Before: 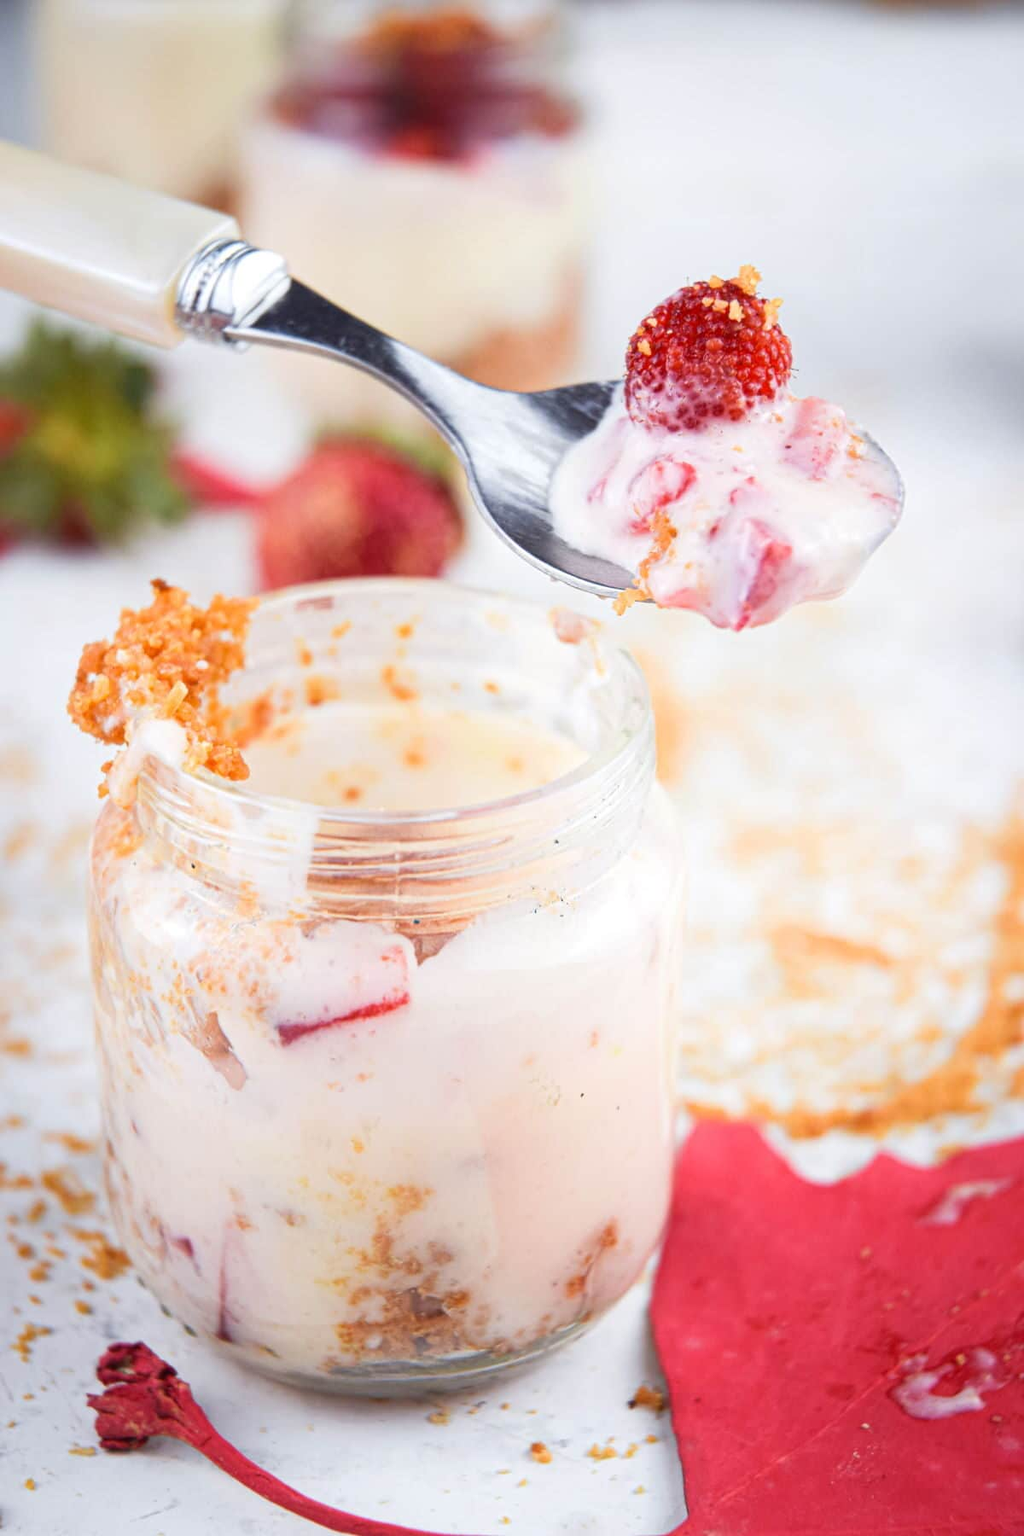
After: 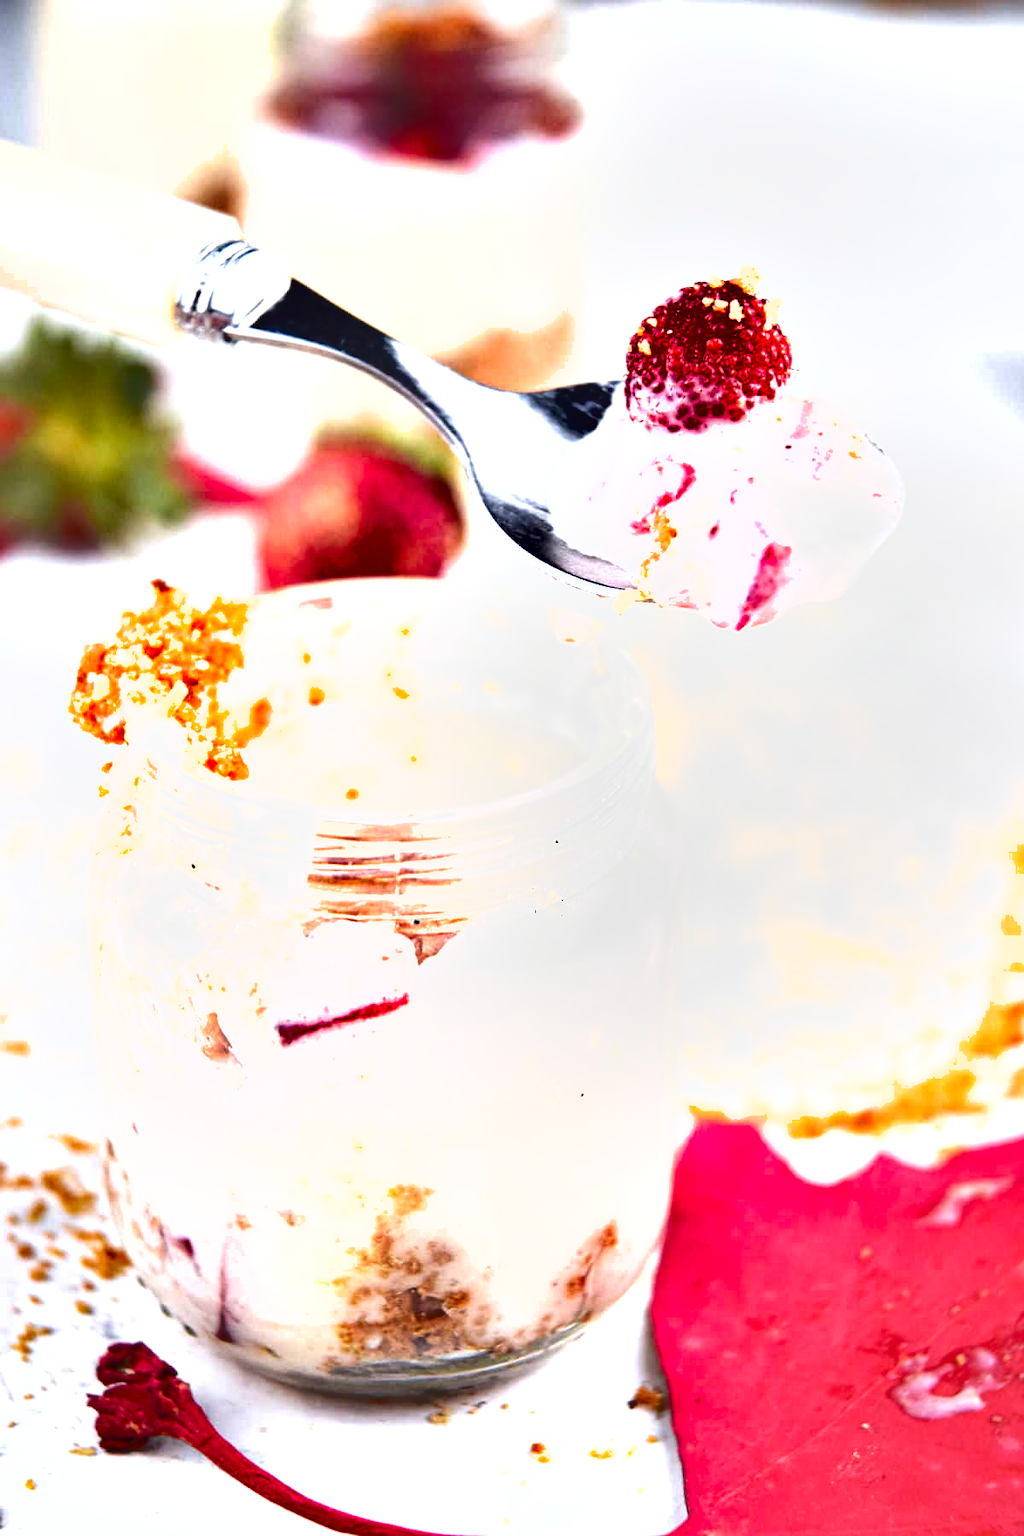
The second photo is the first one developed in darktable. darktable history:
exposure: exposure 0.935 EV, compensate highlight preservation false
shadows and highlights: shadows 25, highlights -48, soften with gaussian
